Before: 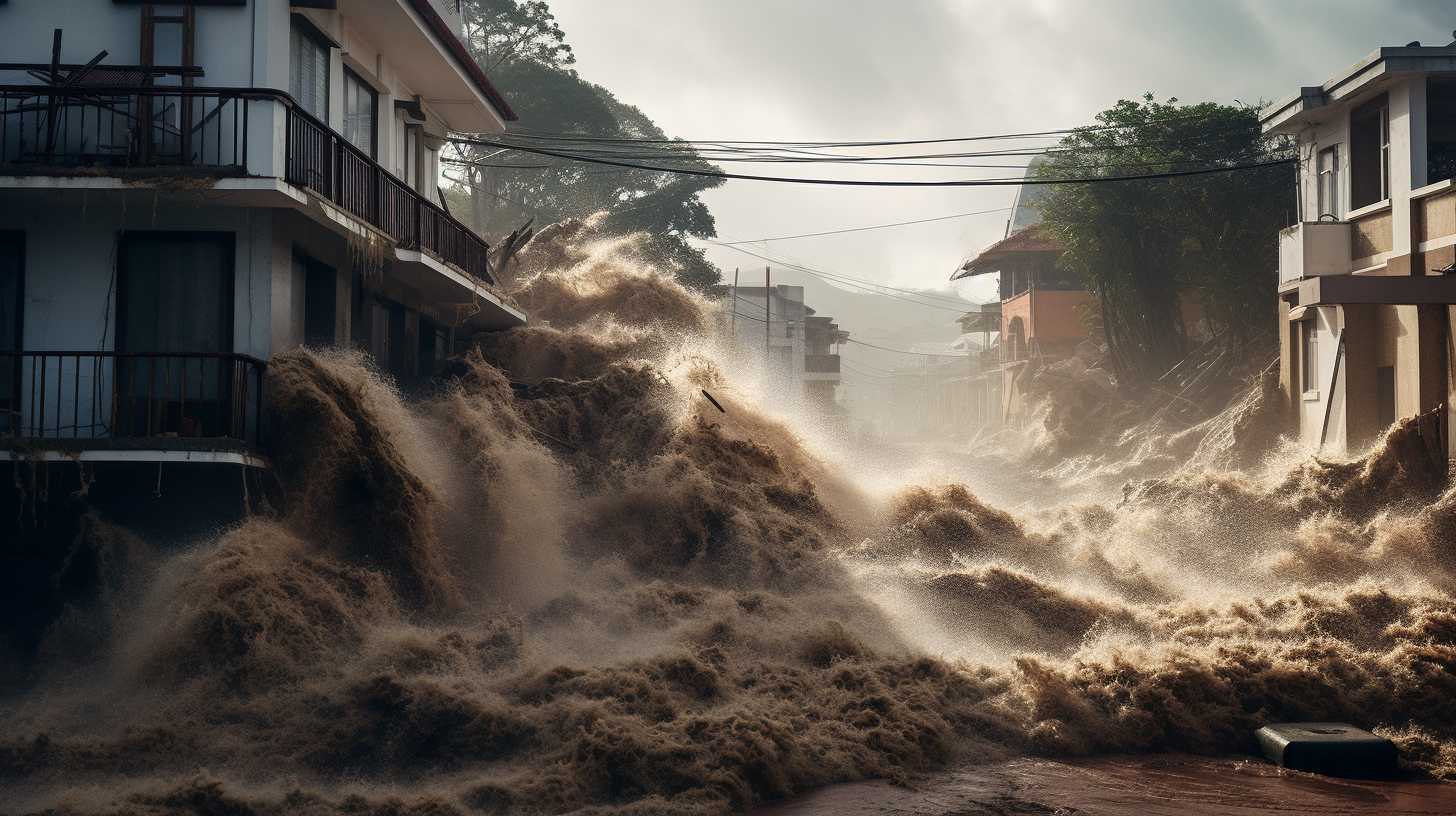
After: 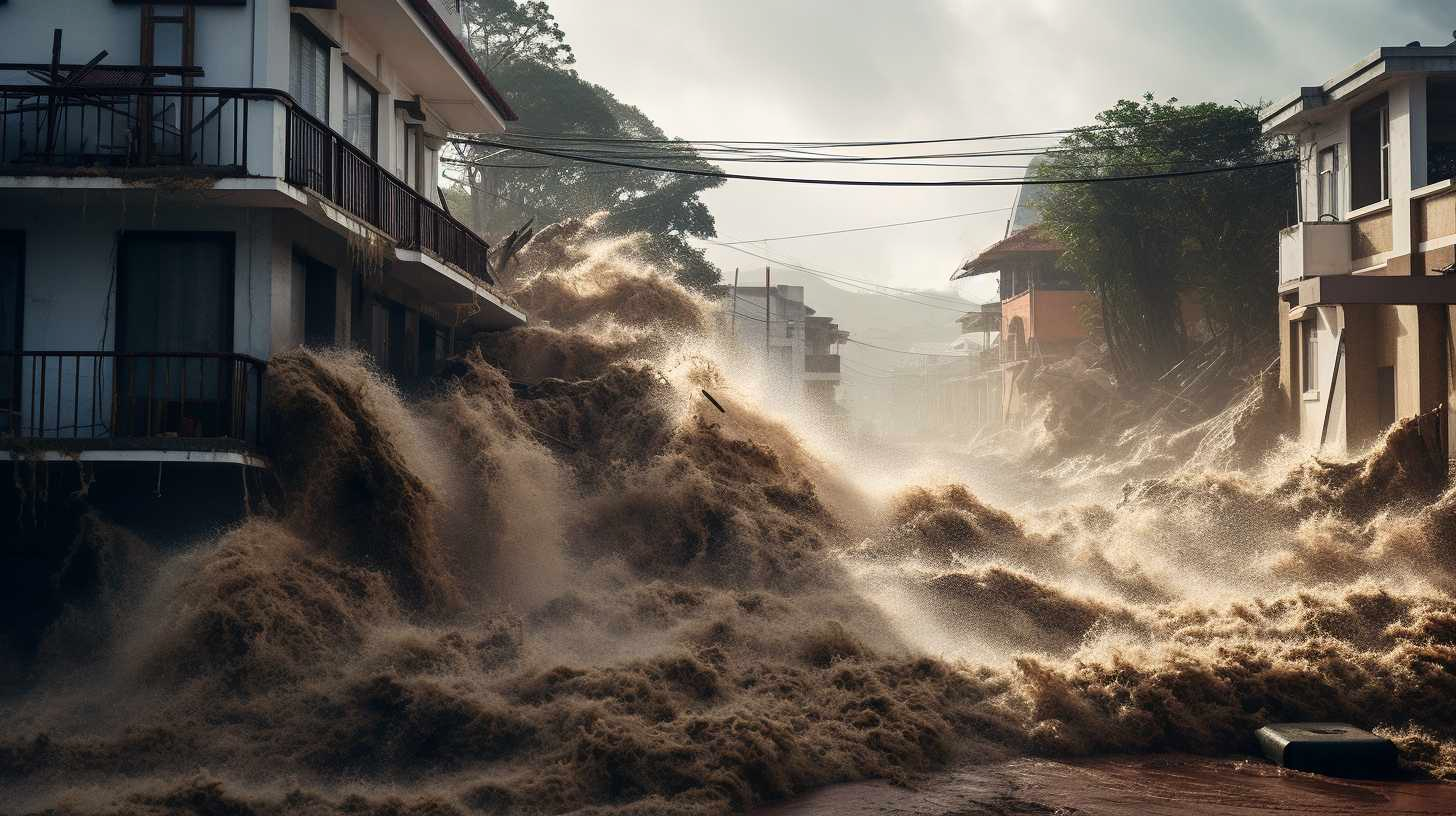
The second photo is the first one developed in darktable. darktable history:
contrast brightness saturation: contrast 0.1, brightness 0.029, saturation 0.093
